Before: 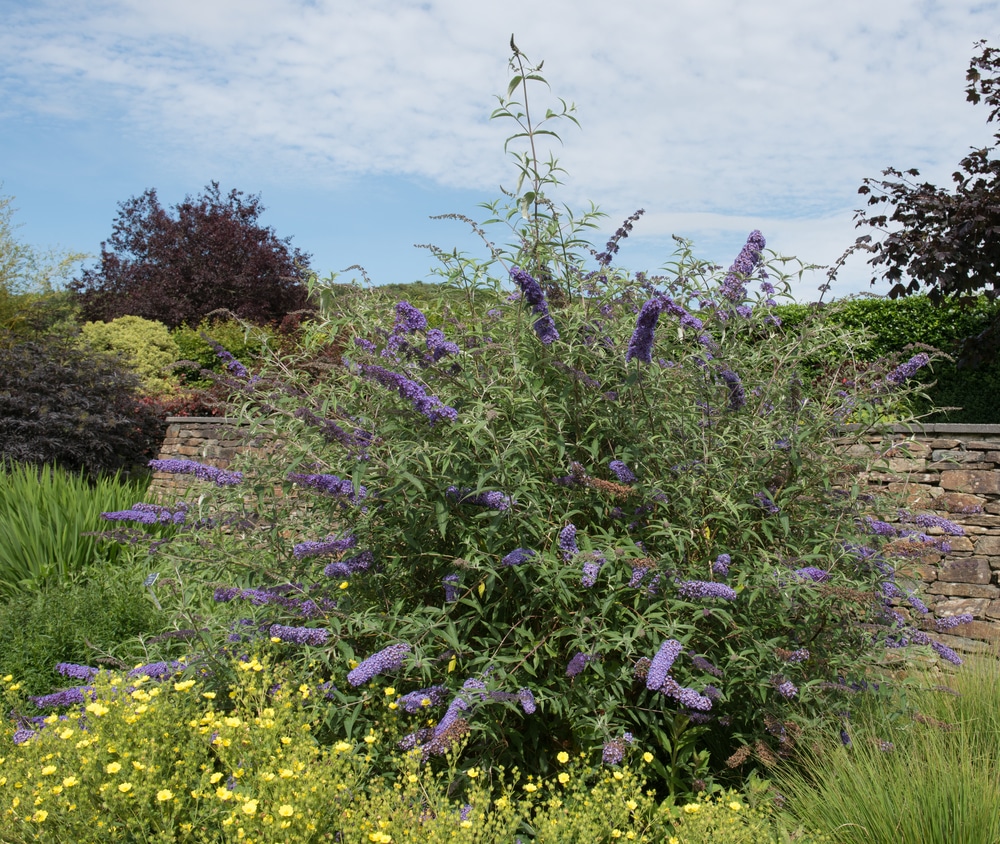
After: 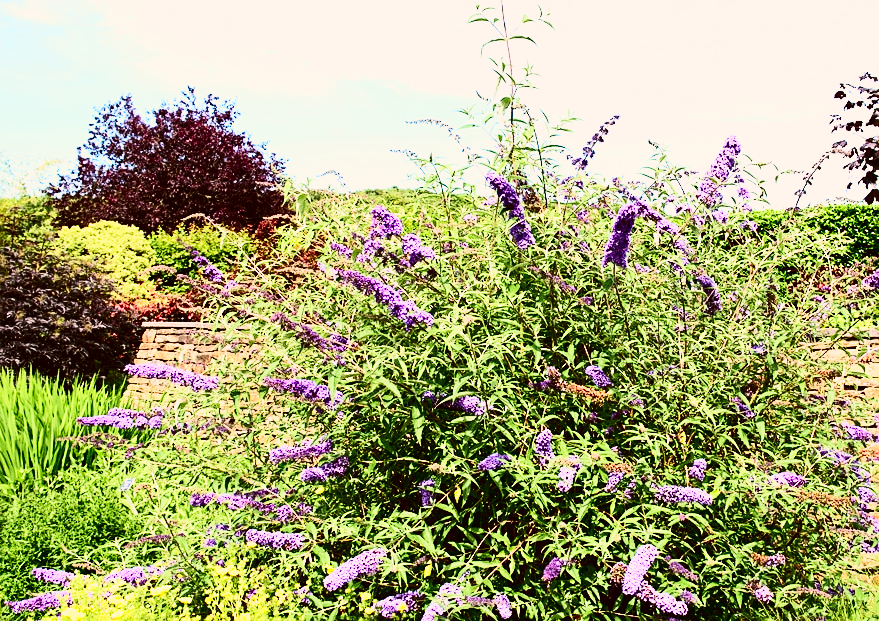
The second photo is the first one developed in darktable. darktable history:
crop and rotate: left 2.425%, top 11.305%, right 9.6%, bottom 15.08%
color correction: highlights a* 10.21, highlights b* 9.79, shadows a* 8.61, shadows b* 7.88, saturation 0.8
sharpen: on, module defaults
contrast brightness saturation: contrast 0.18, saturation 0.3
base curve: curves: ch0 [(0, 0) (0.007, 0.004) (0.027, 0.03) (0.046, 0.07) (0.207, 0.54) (0.442, 0.872) (0.673, 0.972) (1, 1)], preserve colors none
tone curve: curves: ch0 [(0, 0.003) (0.044, 0.032) (0.12, 0.089) (0.197, 0.168) (0.281, 0.273) (0.468, 0.548) (0.588, 0.71) (0.701, 0.815) (0.86, 0.922) (1, 0.982)]; ch1 [(0, 0) (0.247, 0.215) (0.433, 0.382) (0.466, 0.426) (0.493, 0.481) (0.501, 0.5) (0.517, 0.524) (0.557, 0.582) (0.598, 0.651) (0.671, 0.735) (0.796, 0.85) (1, 1)]; ch2 [(0, 0) (0.249, 0.216) (0.357, 0.317) (0.448, 0.432) (0.478, 0.492) (0.498, 0.499) (0.517, 0.53) (0.537, 0.57) (0.569, 0.623) (0.61, 0.663) (0.706, 0.75) (0.808, 0.809) (0.991, 0.968)], color space Lab, independent channels, preserve colors none
white balance: red 0.983, blue 1.036
